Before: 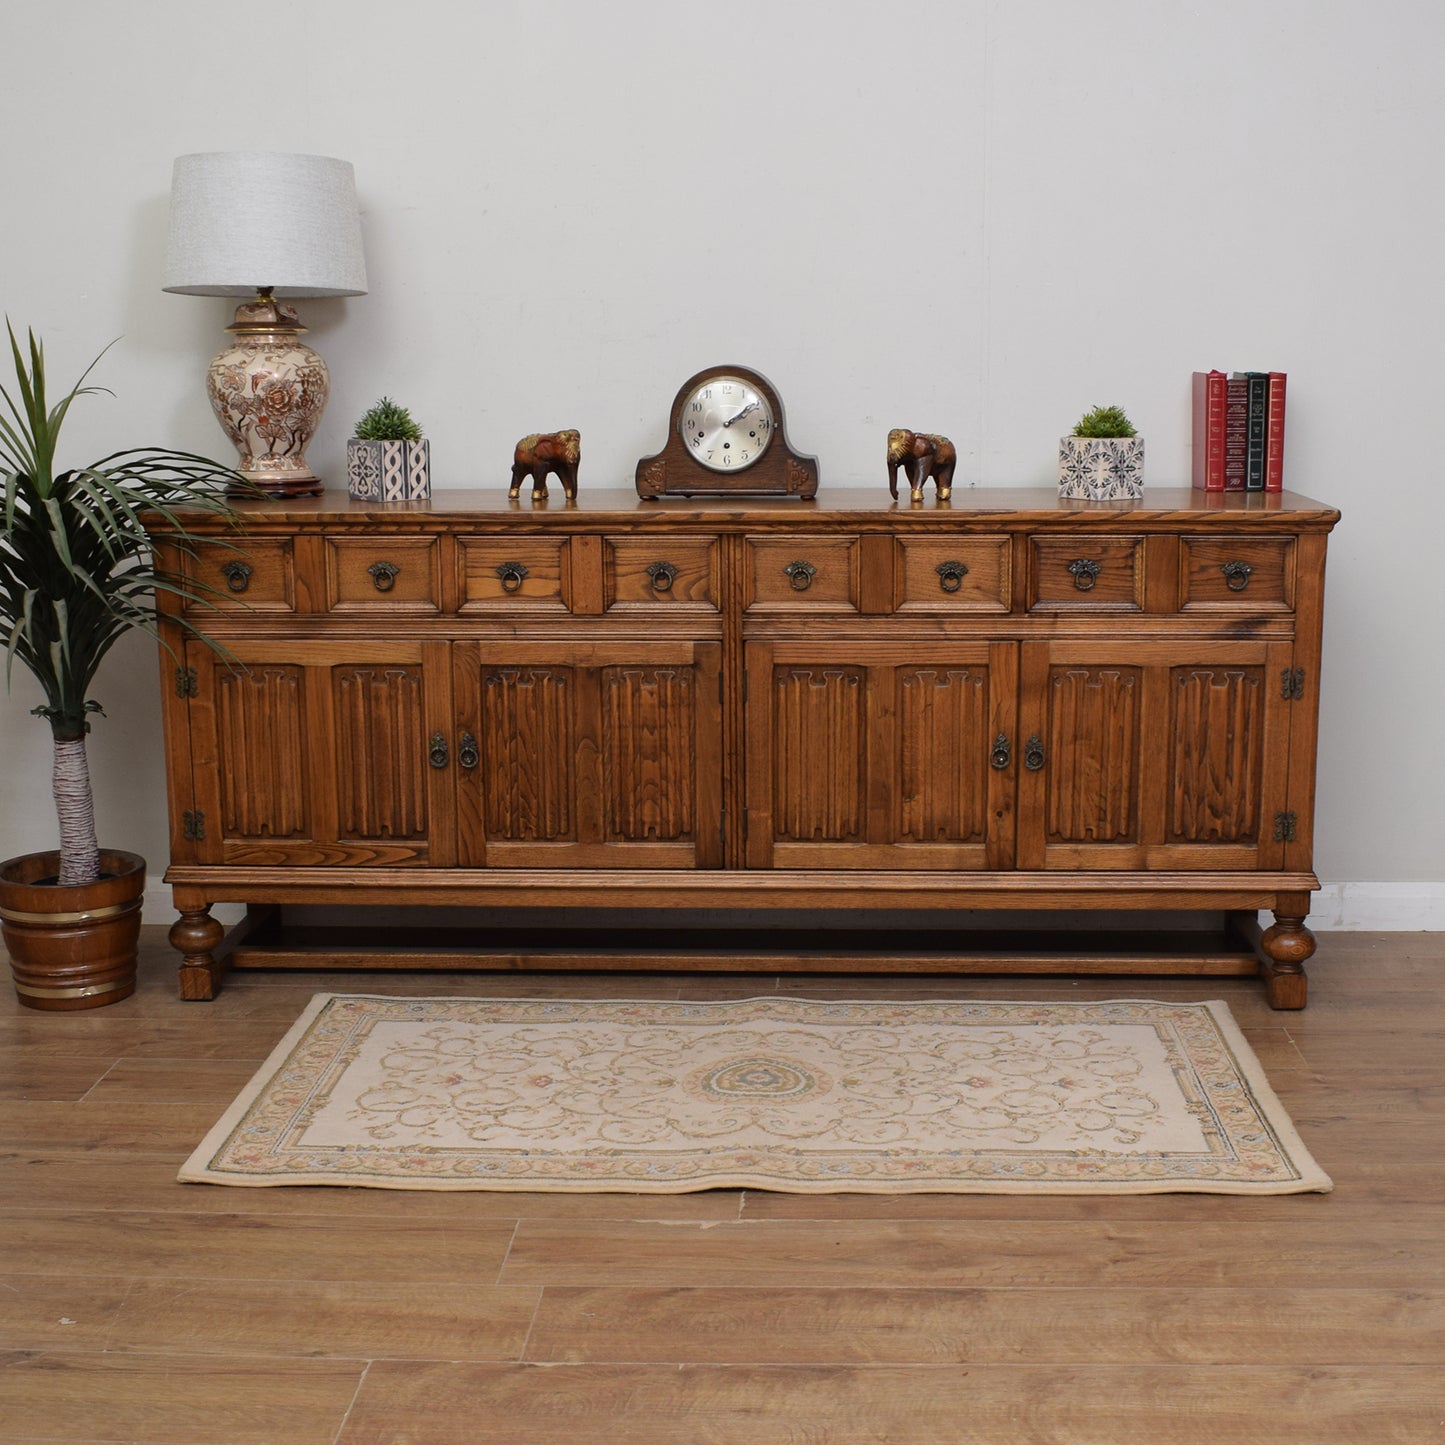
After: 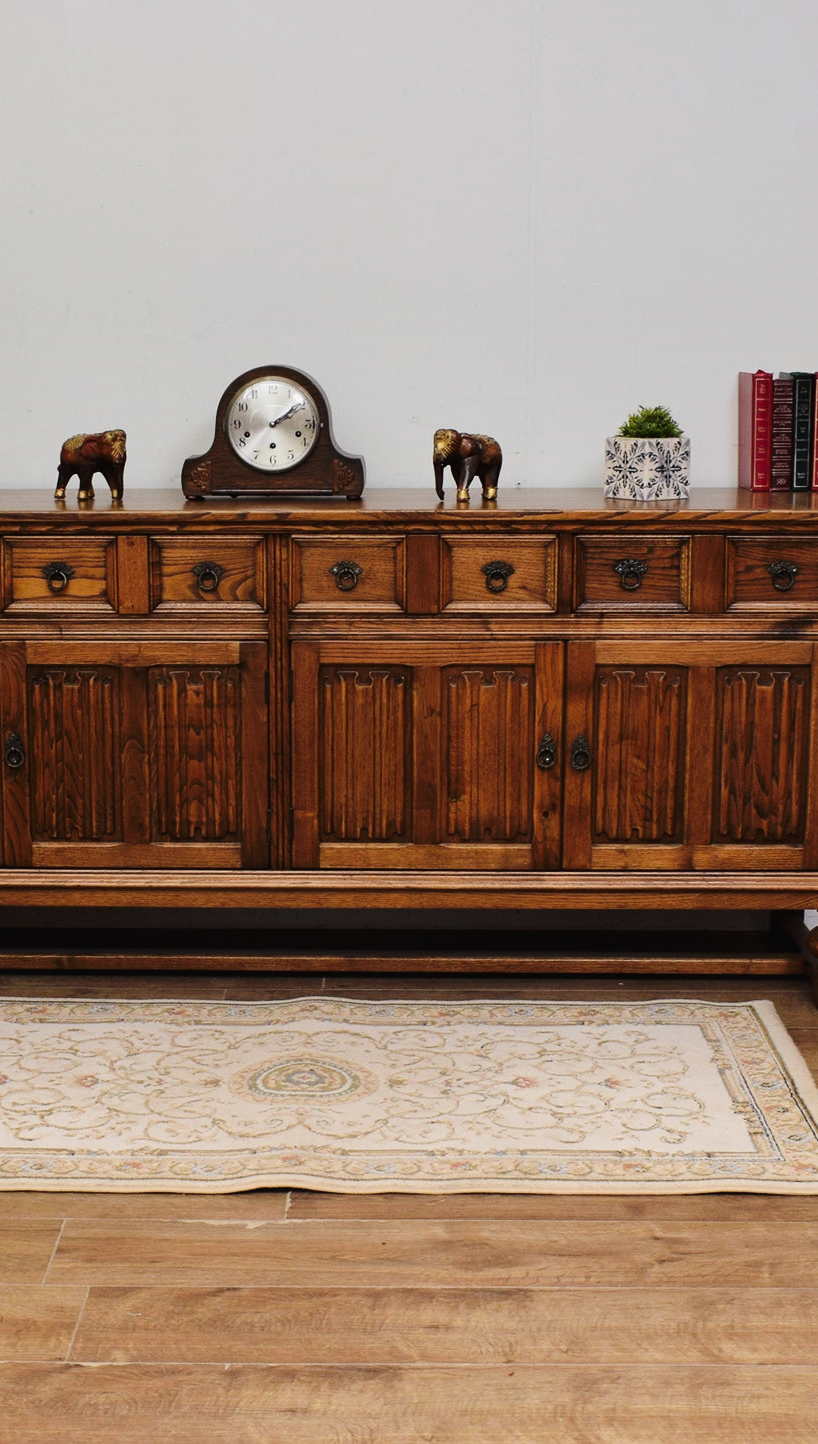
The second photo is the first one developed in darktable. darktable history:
graduated density: on, module defaults
tone equalizer: -8 EV -0.417 EV, -7 EV -0.389 EV, -6 EV -0.333 EV, -5 EV -0.222 EV, -3 EV 0.222 EV, -2 EV 0.333 EV, -1 EV 0.389 EV, +0 EV 0.417 EV, edges refinement/feathering 500, mask exposure compensation -1.57 EV, preserve details no
tone curve: curves: ch0 [(0, 0) (0.003, 0.018) (0.011, 0.019) (0.025, 0.024) (0.044, 0.037) (0.069, 0.053) (0.1, 0.075) (0.136, 0.105) (0.177, 0.136) (0.224, 0.179) (0.277, 0.244) (0.335, 0.319) (0.399, 0.4) (0.468, 0.495) (0.543, 0.58) (0.623, 0.671) (0.709, 0.757) (0.801, 0.838) (0.898, 0.913) (1, 1)], preserve colors none
crop: left 31.458%, top 0%, right 11.876%
